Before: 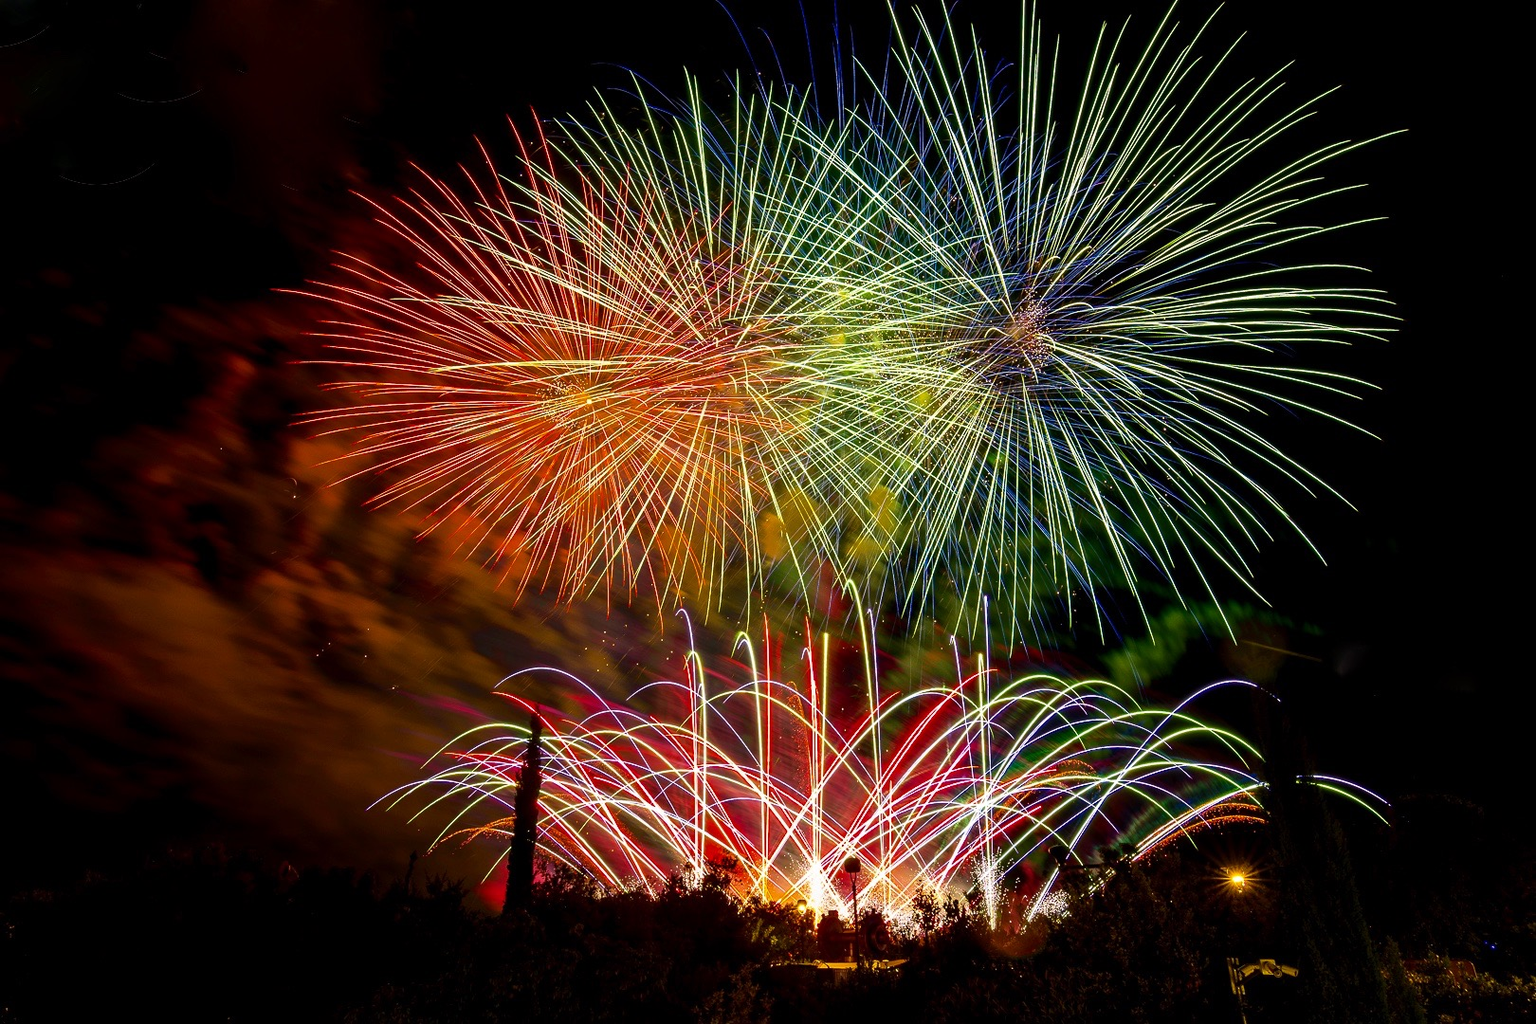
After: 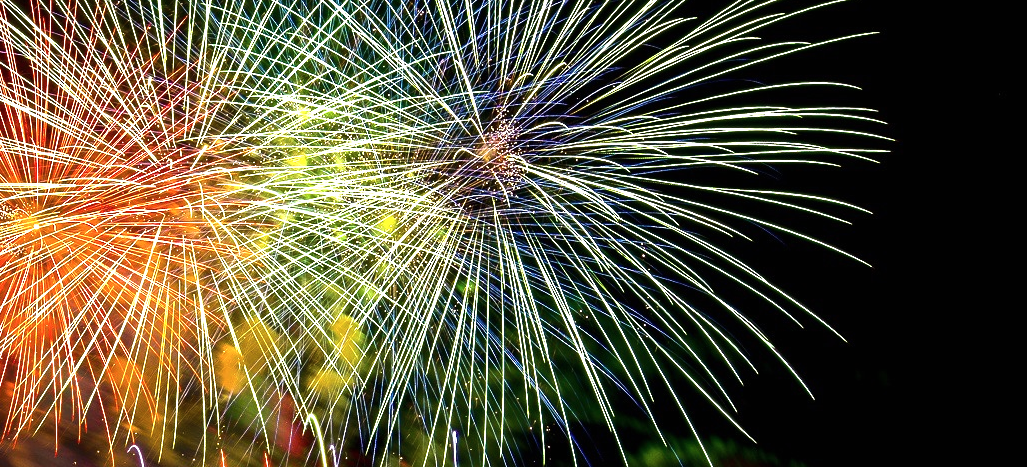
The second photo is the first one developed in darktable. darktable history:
crop: left 36.144%, top 18.317%, right 0.431%, bottom 38.381%
shadows and highlights: shadows 3.79, highlights -16.04, soften with gaussian
exposure: black level correction 0, exposure 0.701 EV, compensate highlight preservation false
contrast brightness saturation: saturation -0.058
tone equalizer: -8 EV -0.736 EV, -7 EV -0.671 EV, -6 EV -0.625 EV, -5 EV -0.385 EV, -3 EV 0.384 EV, -2 EV 0.6 EV, -1 EV 0.701 EV, +0 EV 0.774 EV, edges refinement/feathering 500, mask exposure compensation -1.57 EV, preserve details no
